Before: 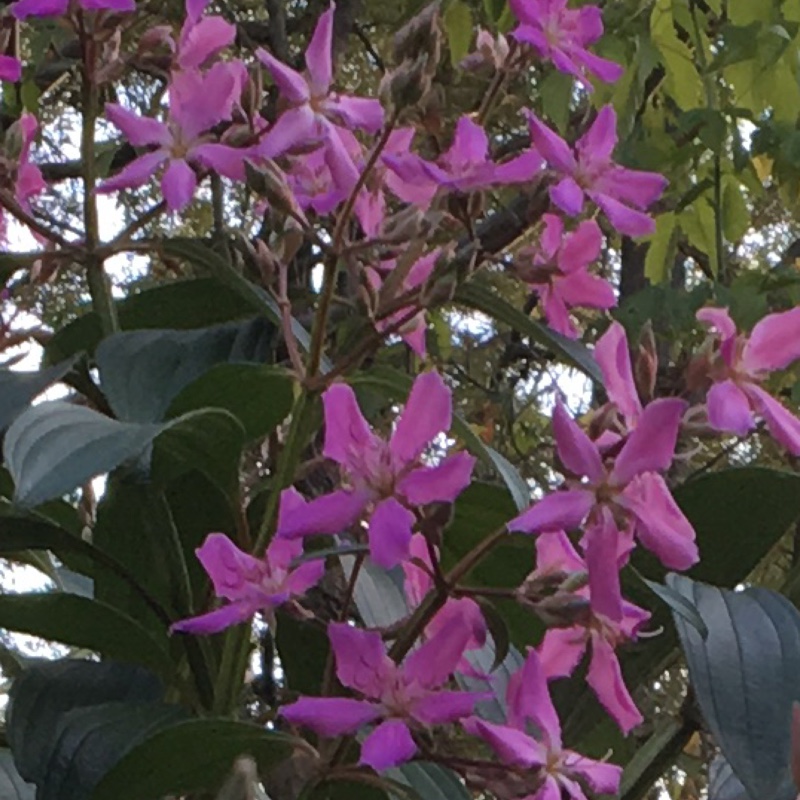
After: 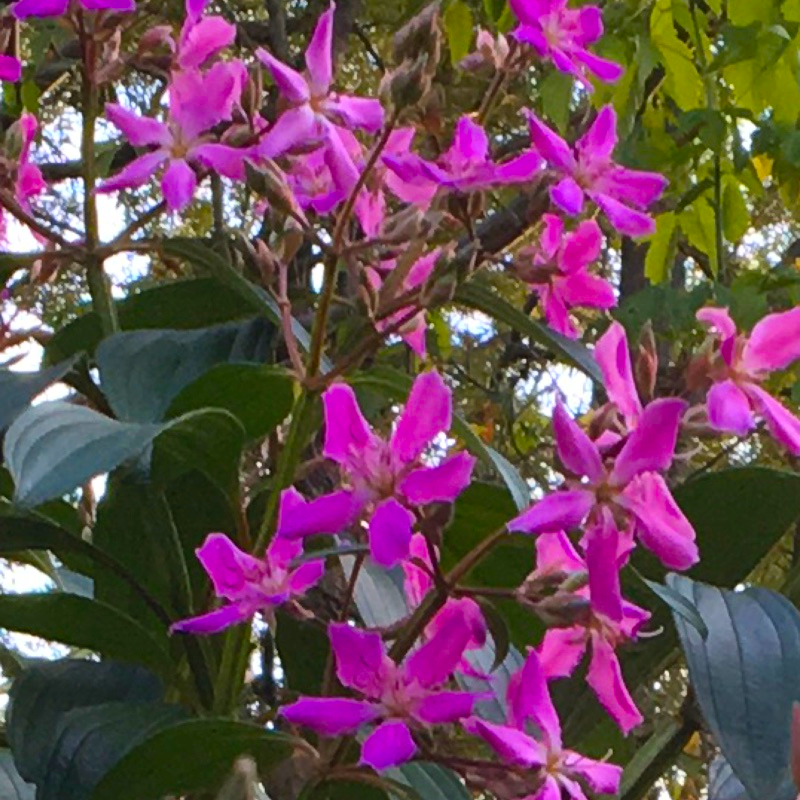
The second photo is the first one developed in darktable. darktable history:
contrast brightness saturation: contrast 0.198, brightness 0.164, saturation 0.222
color balance rgb: perceptual saturation grading › global saturation 39.913%, global vibrance 20%
